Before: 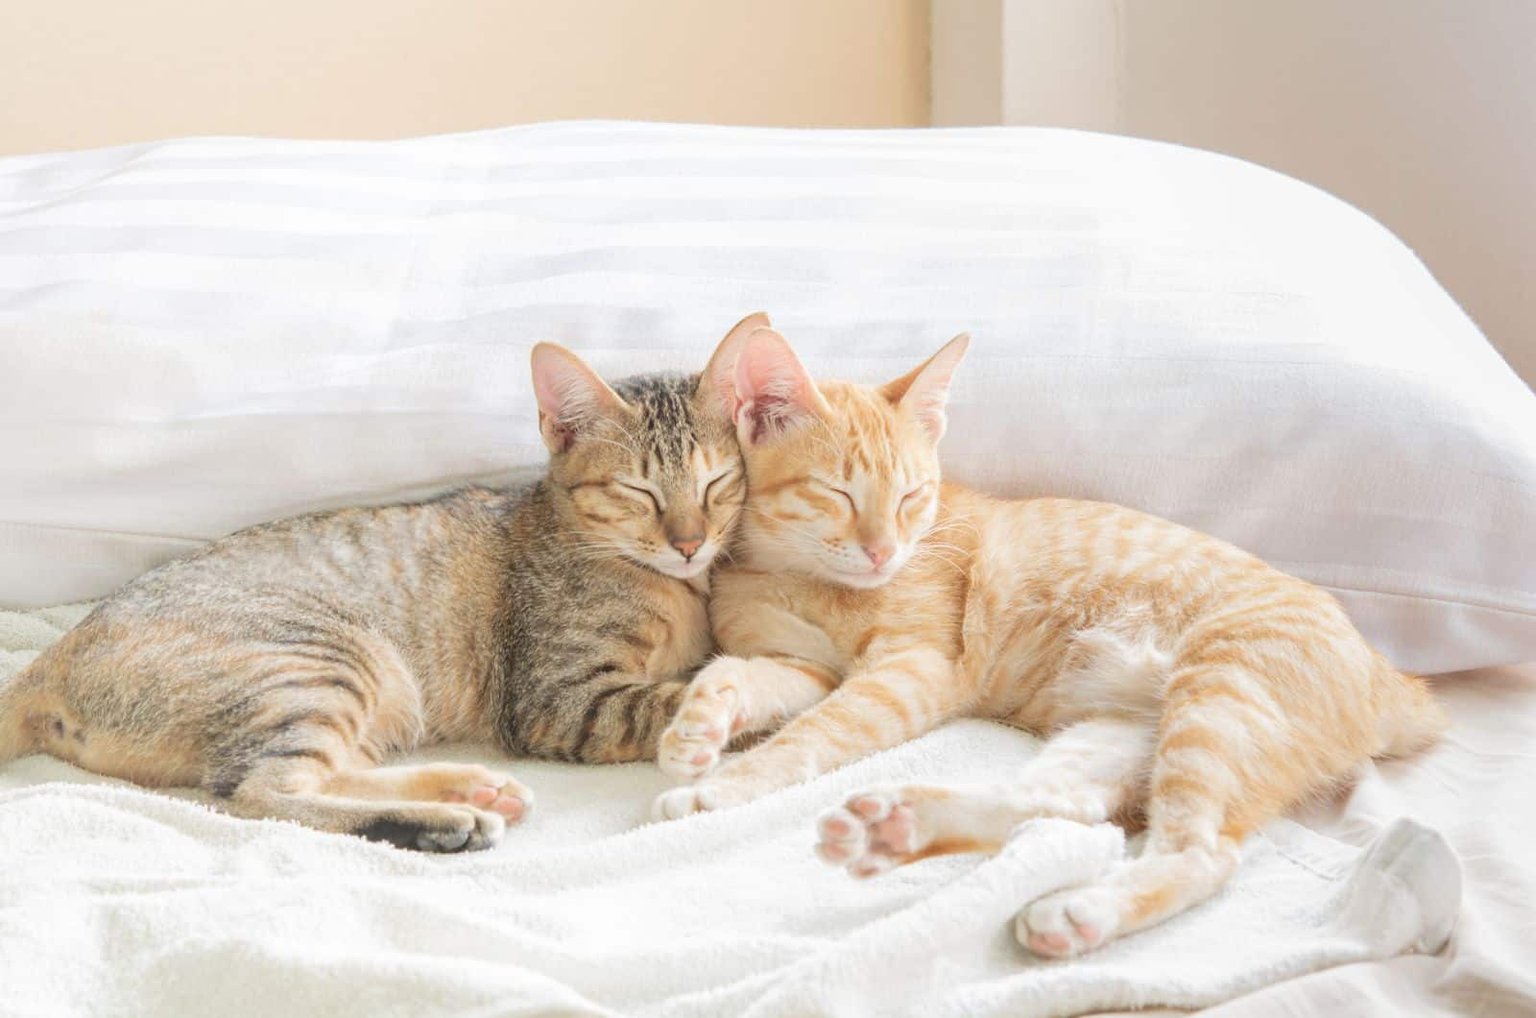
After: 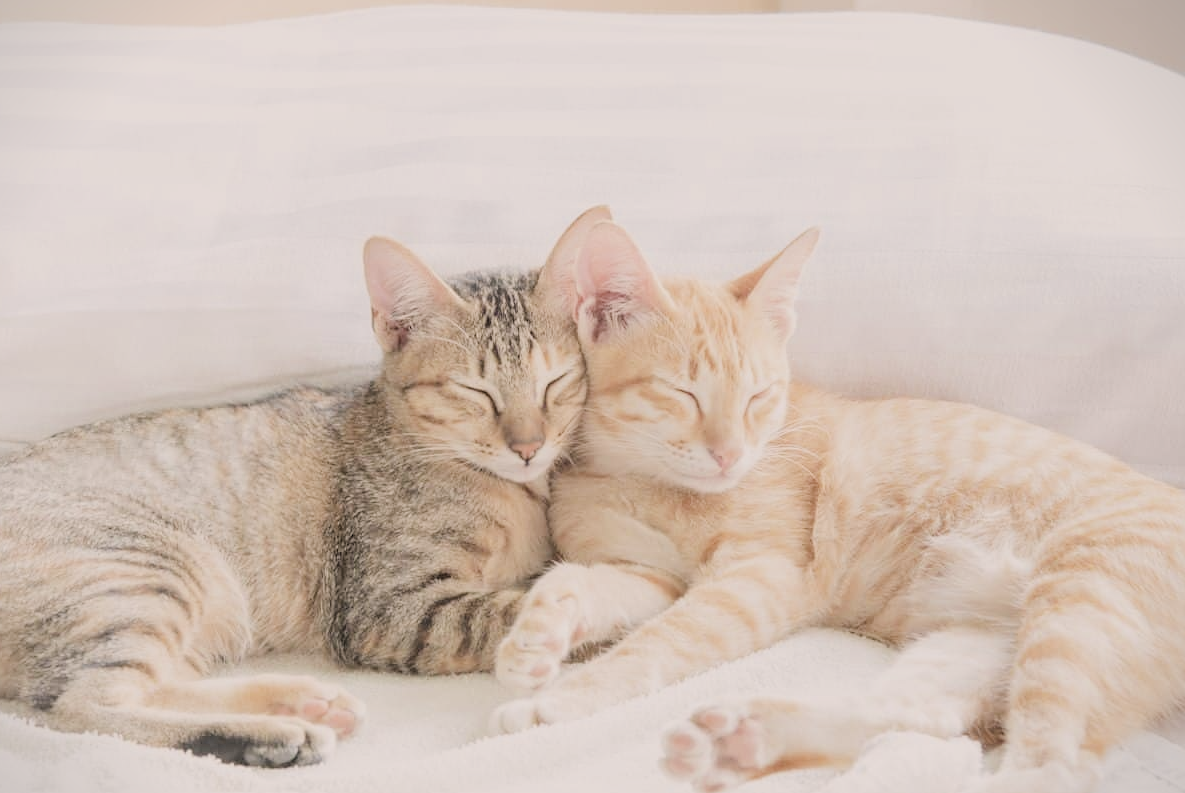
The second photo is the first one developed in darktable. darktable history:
color correction: highlights a* 5.51, highlights b* 5.18, saturation 0.676
sharpen: radius 1.234, amount 0.293, threshold 0.137
vignetting: fall-off start 100.83%, fall-off radius 71.69%, width/height ratio 1.174
exposure: exposure 0.518 EV, compensate highlight preservation false
crop and rotate: left 11.887%, top 11.368%, right 14.024%, bottom 13.727%
filmic rgb: black relative exposure -7.14 EV, white relative exposure 5.37 EV, hardness 3.02
